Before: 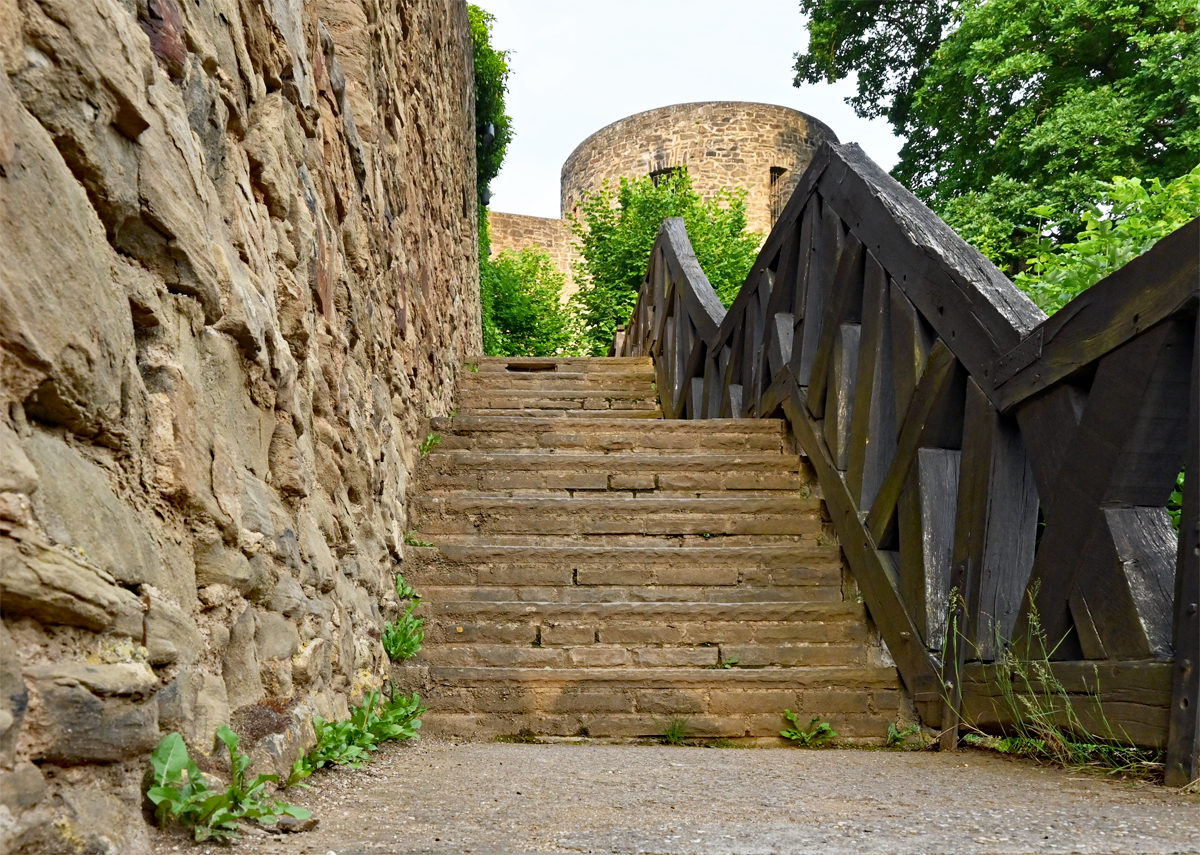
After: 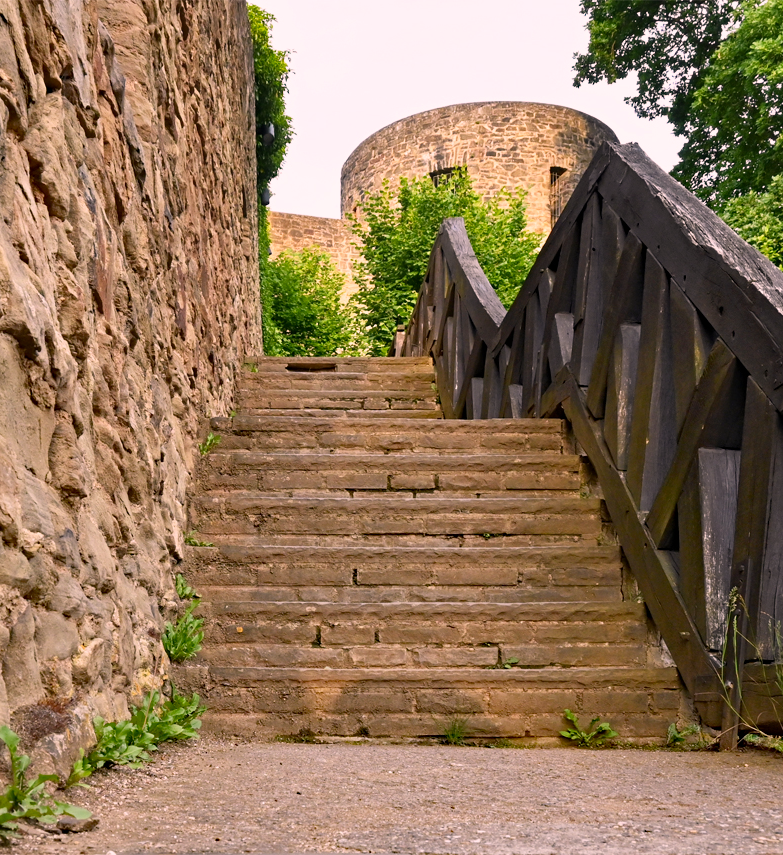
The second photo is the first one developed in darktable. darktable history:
crop and rotate: left 18.412%, right 16.336%
color correction: highlights a* 14.67, highlights b* 4.72
